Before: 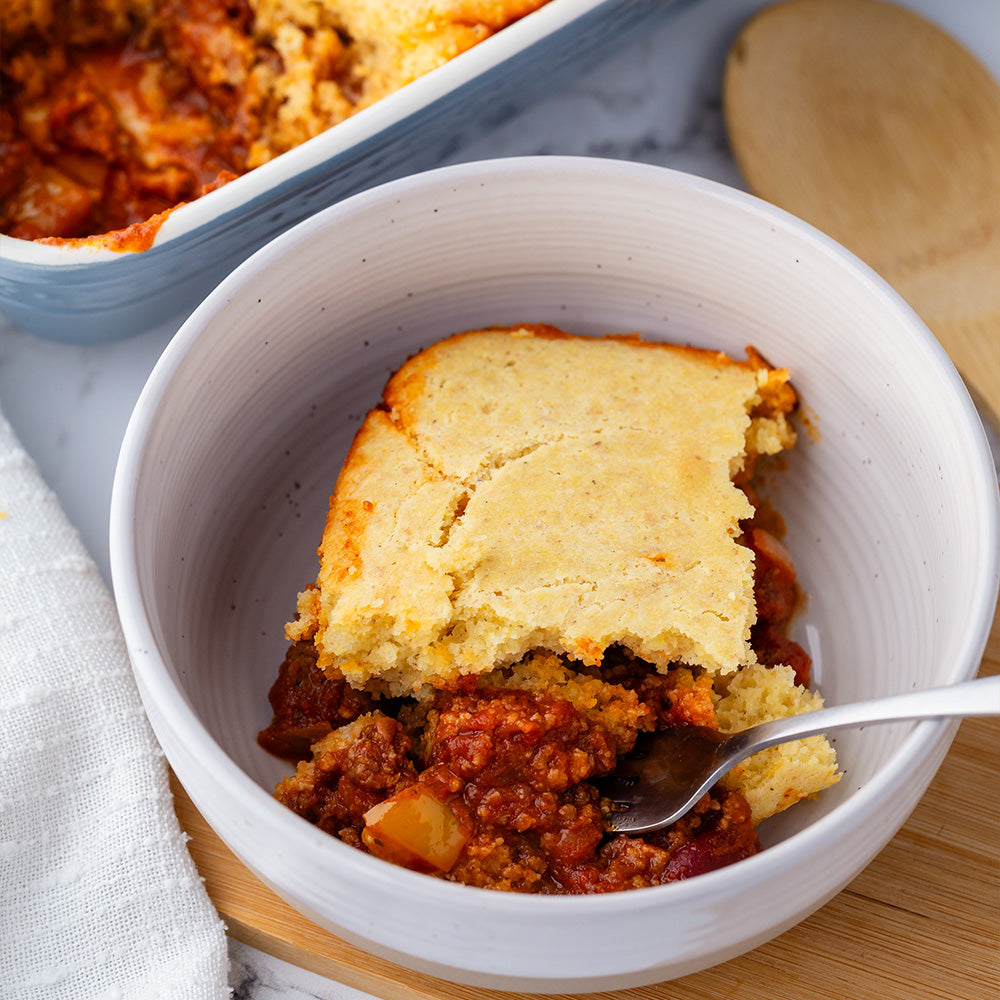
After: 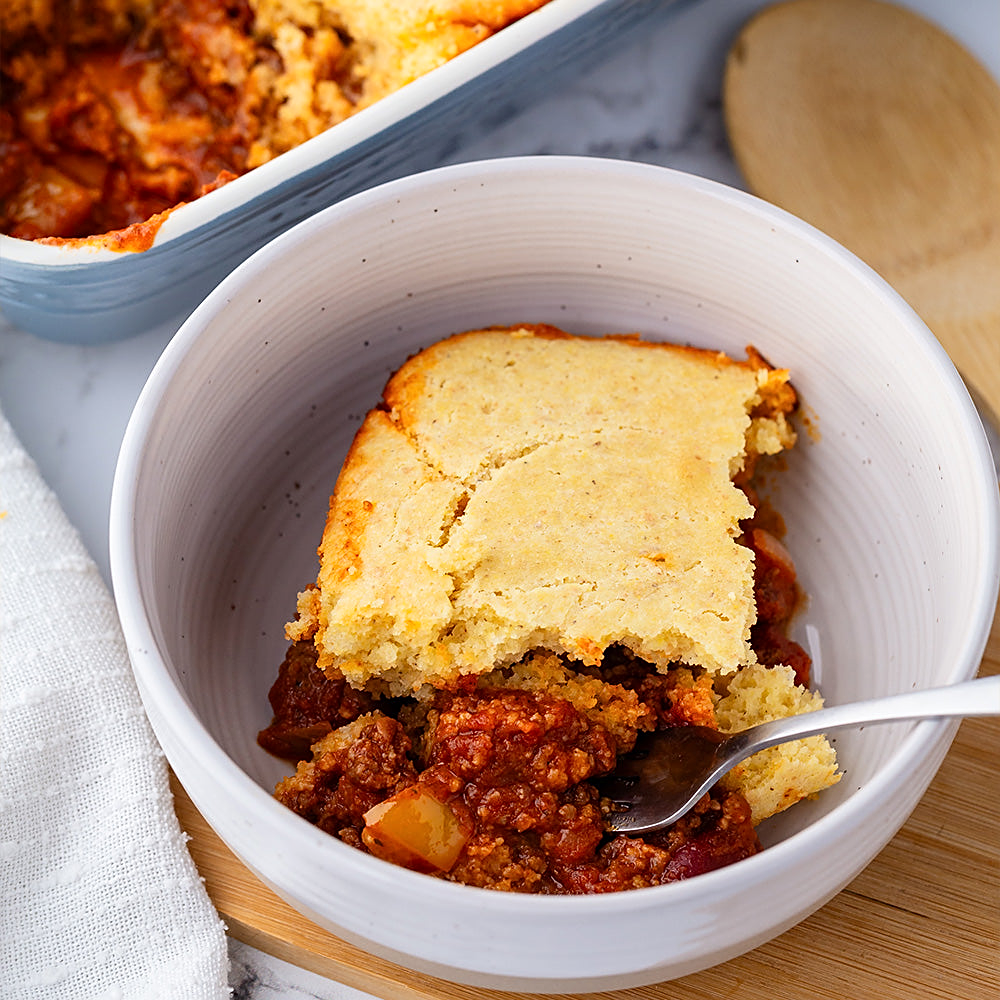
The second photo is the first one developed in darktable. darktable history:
sharpen: on, module defaults
contrast brightness saturation: contrast 0.1, brightness 0.024, saturation 0.022
